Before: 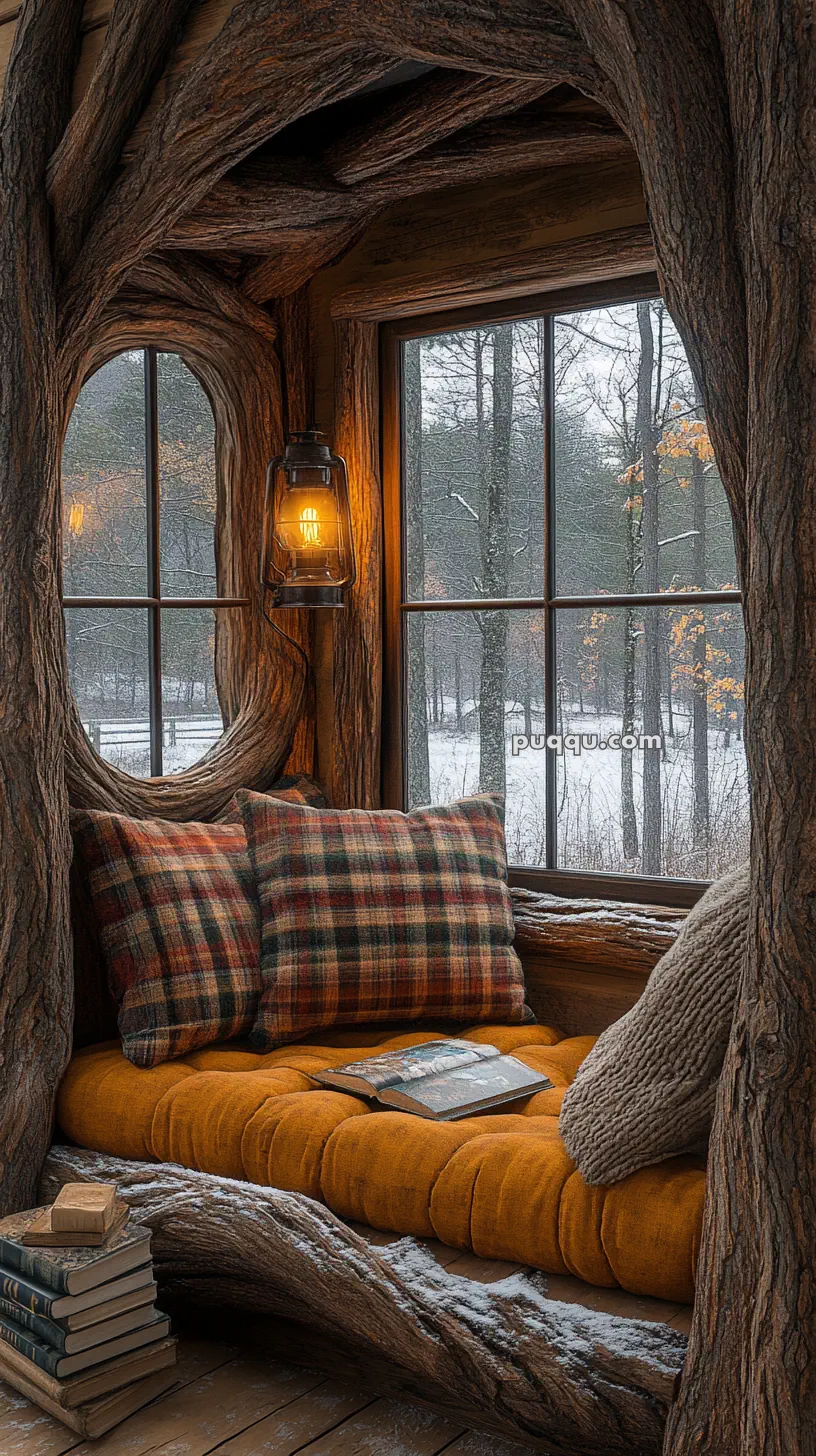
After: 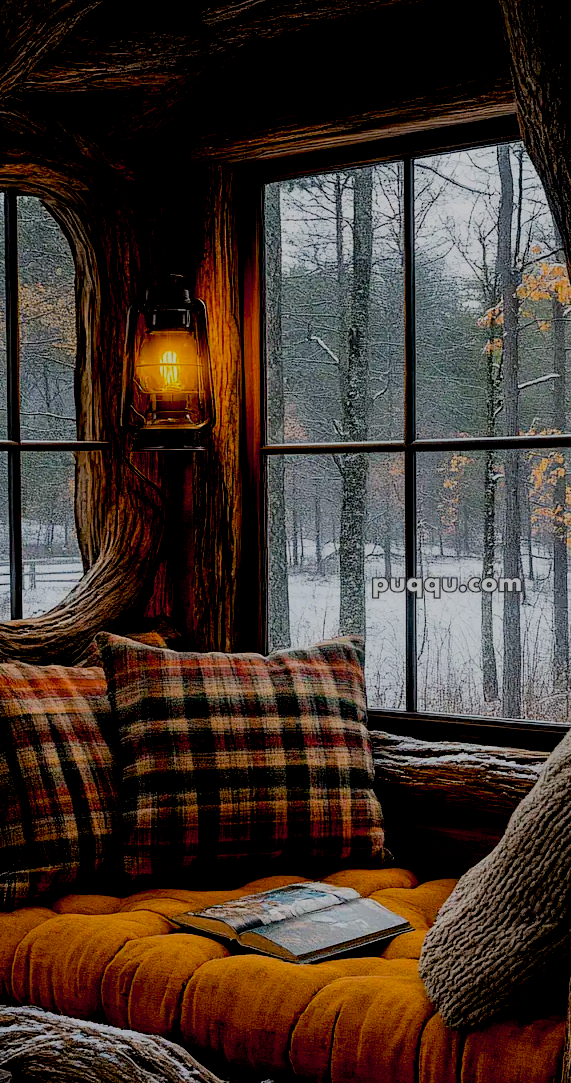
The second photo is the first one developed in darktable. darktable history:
exposure: black level correction 0.044, exposure -0.232 EV, compensate highlight preservation false
filmic rgb: black relative exposure -7.1 EV, white relative exposure 5.34 EV, threshold 5.99 EV, hardness 3.02, iterations of high-quality reconstruction 0, enable highlight reconstruction true
color balance rgb: linear chroma grading › global chroma 15.42%, perceptual saturation grading › global saturation 0.518%, global vibrance 9.324%
crop and rotate: left 17.162%, top 10.831%, right 12.863%, bottom 14.725%
